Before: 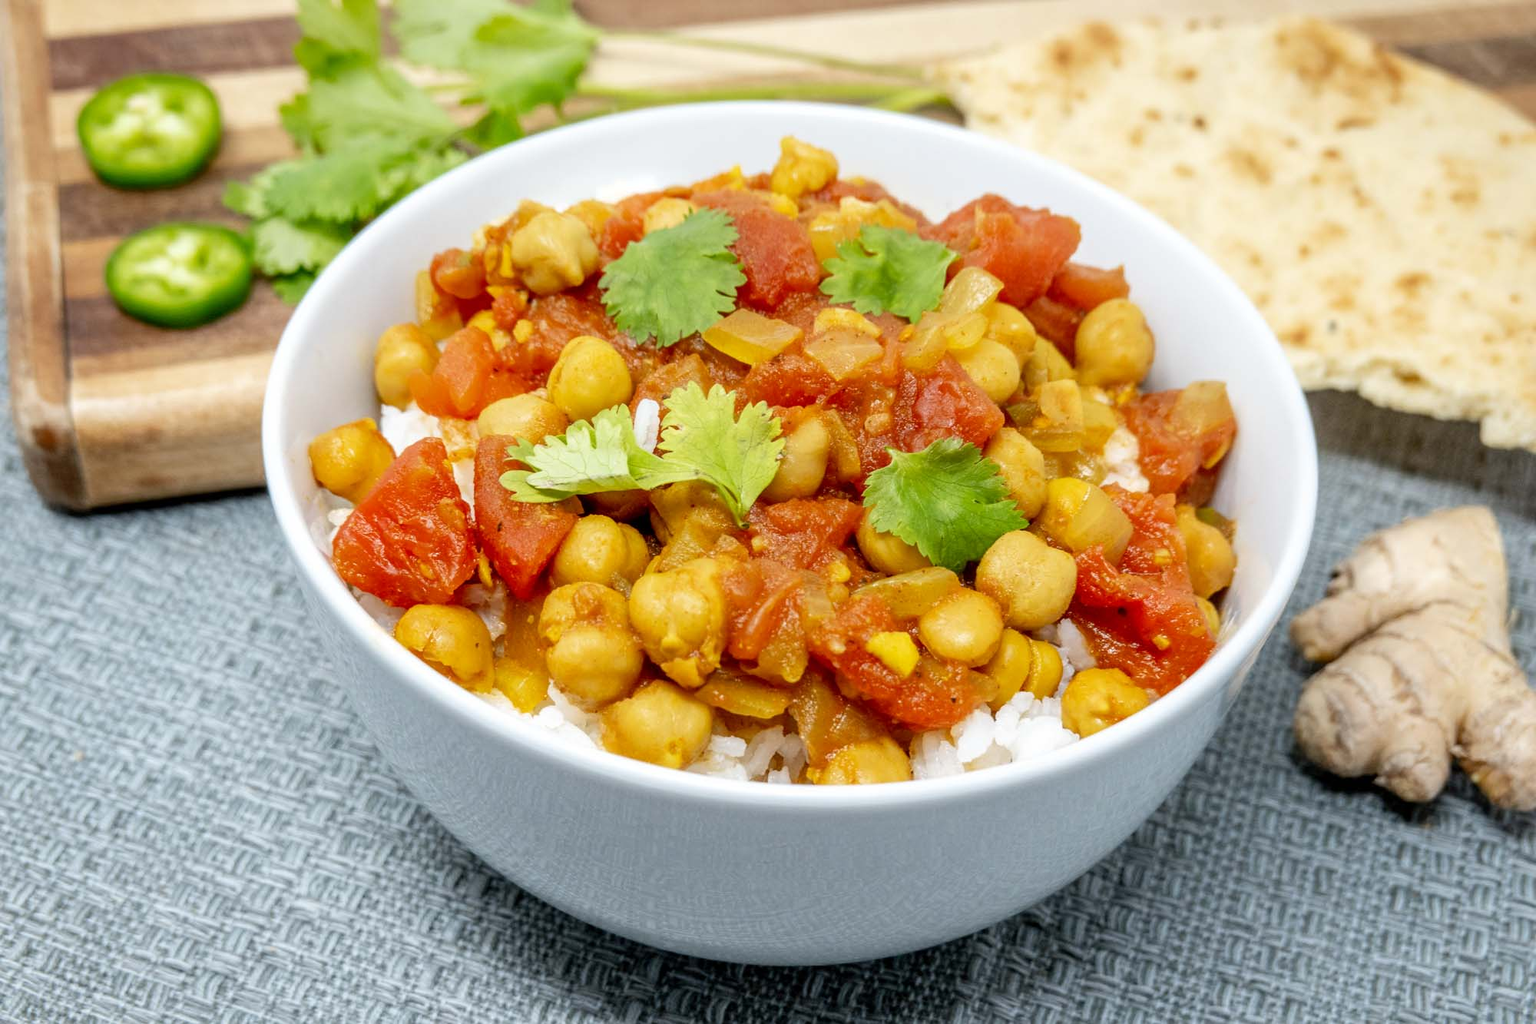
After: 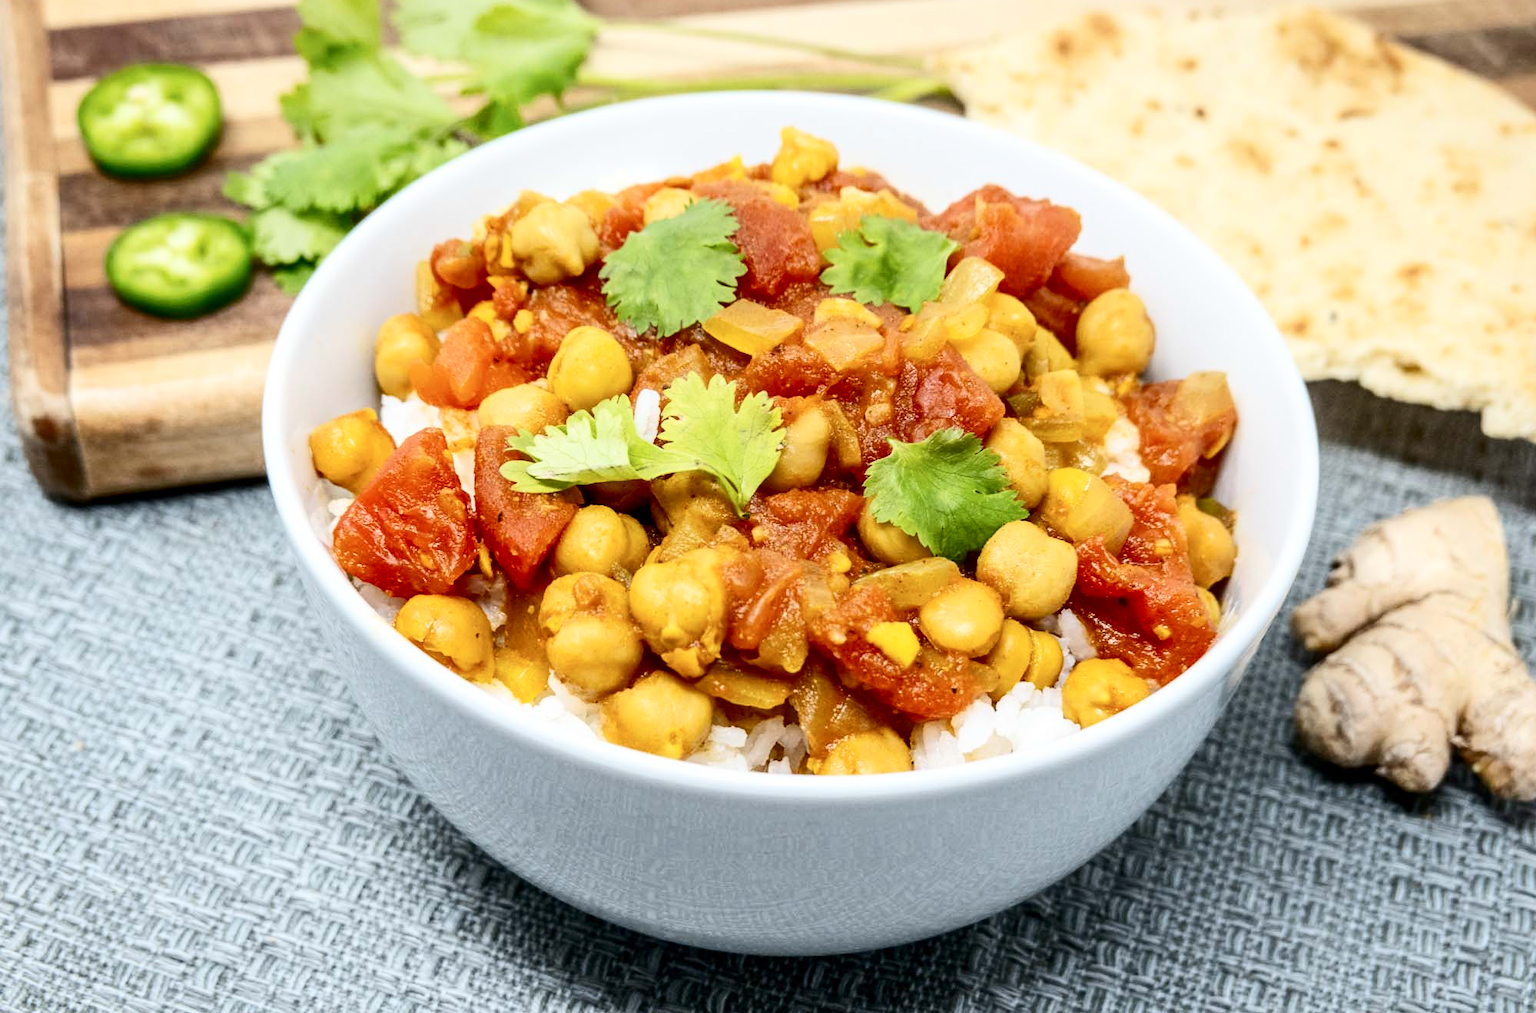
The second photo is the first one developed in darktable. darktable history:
crop: top 1.049%, right 0.001%
contrast brightness saturation: contrast 0.28
